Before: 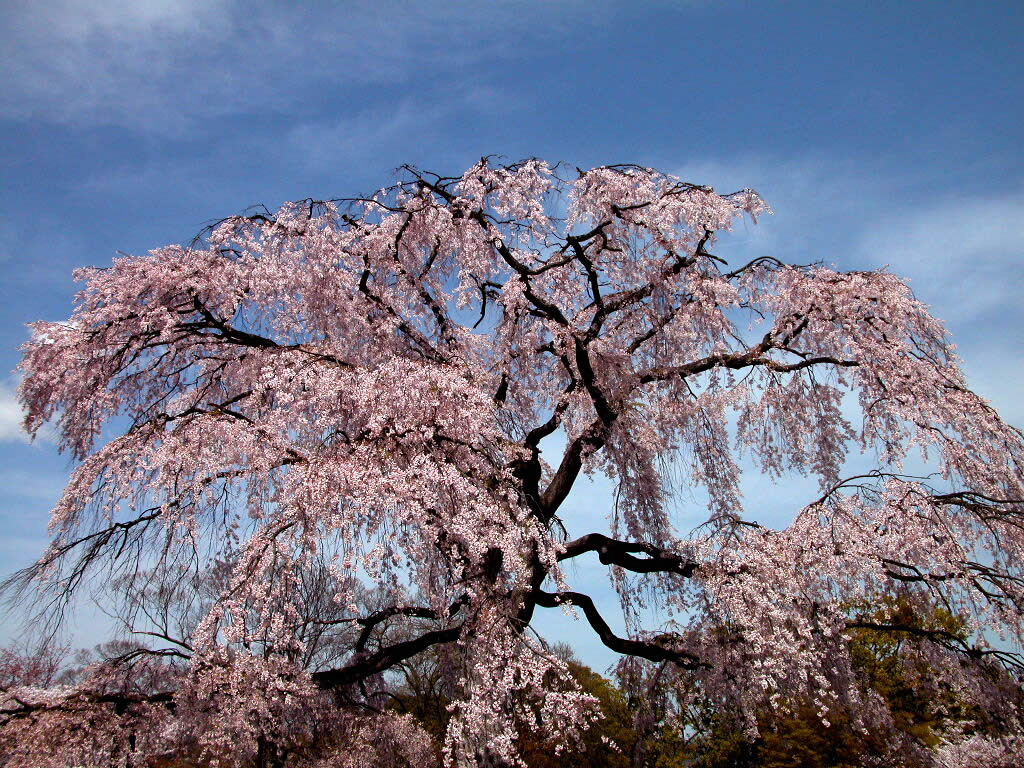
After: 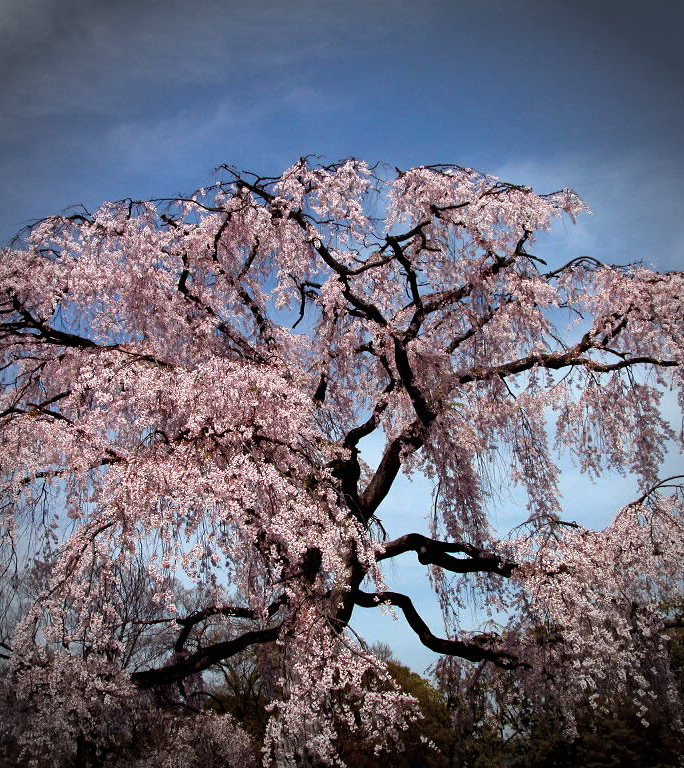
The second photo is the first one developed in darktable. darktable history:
vignetting: fall-off start 75%, brightness -0.692, width/height ratio 1.084
crop and rotate: left 17.732%, right 15.423%
contrast brightness saturation: contrast 0.05
